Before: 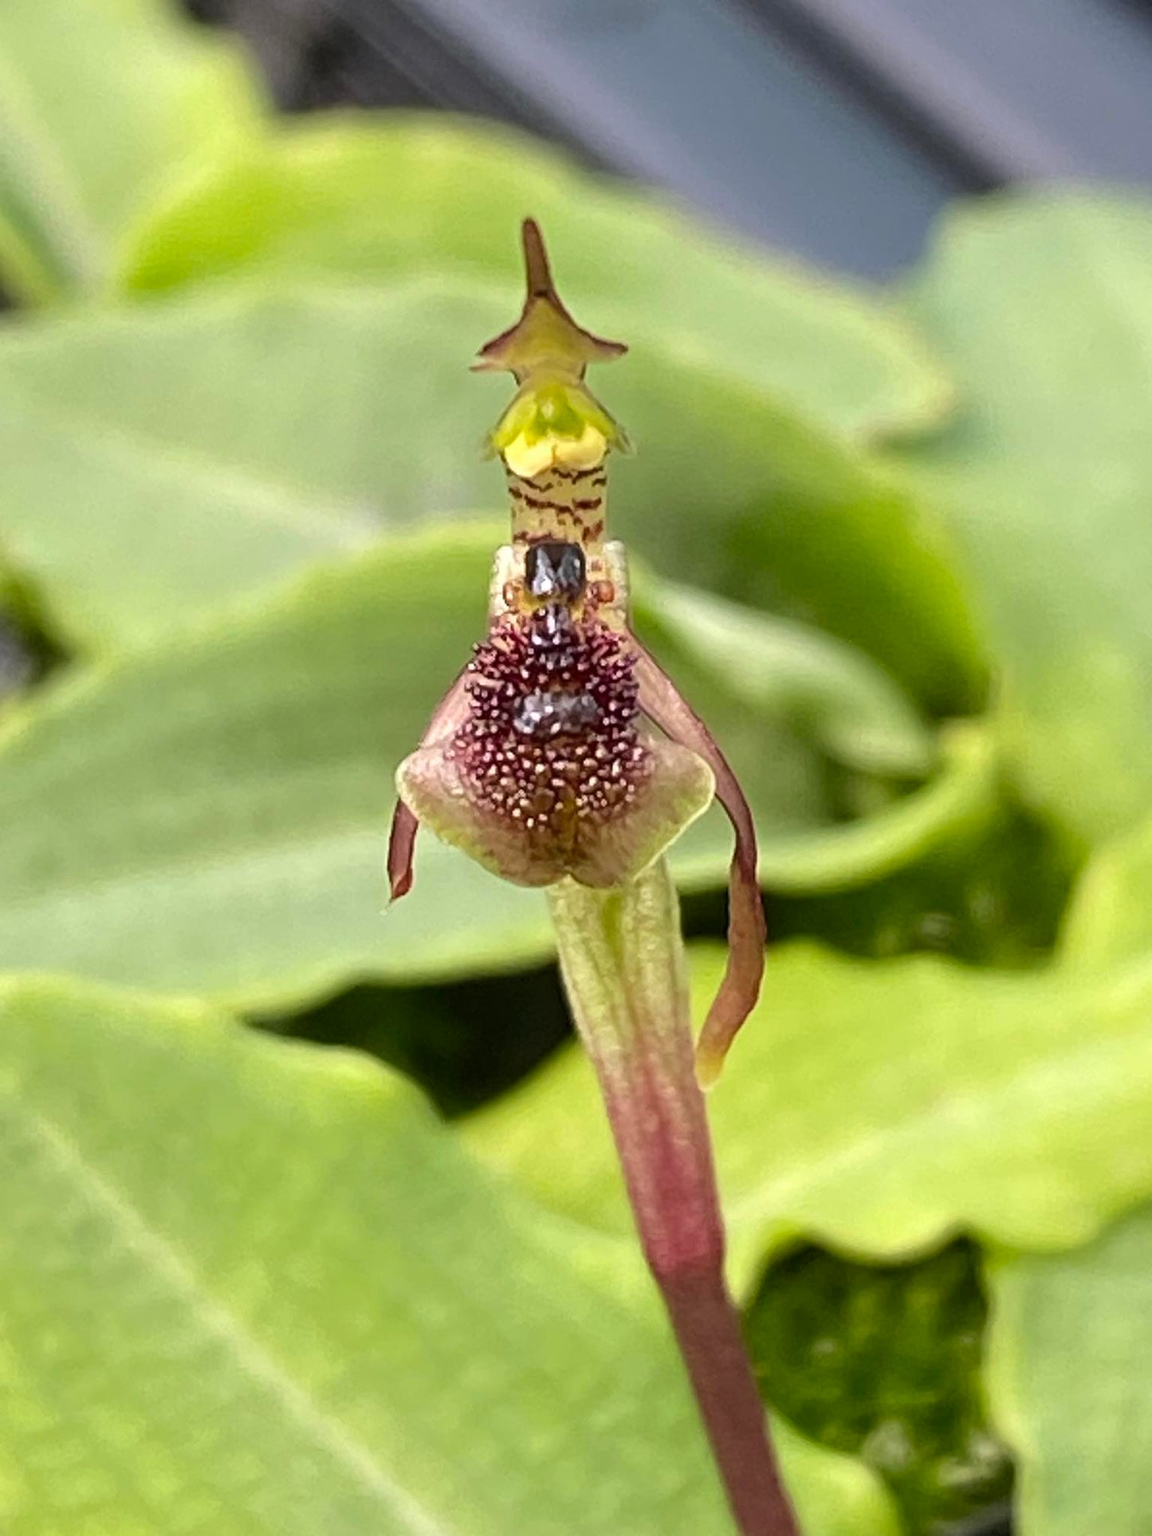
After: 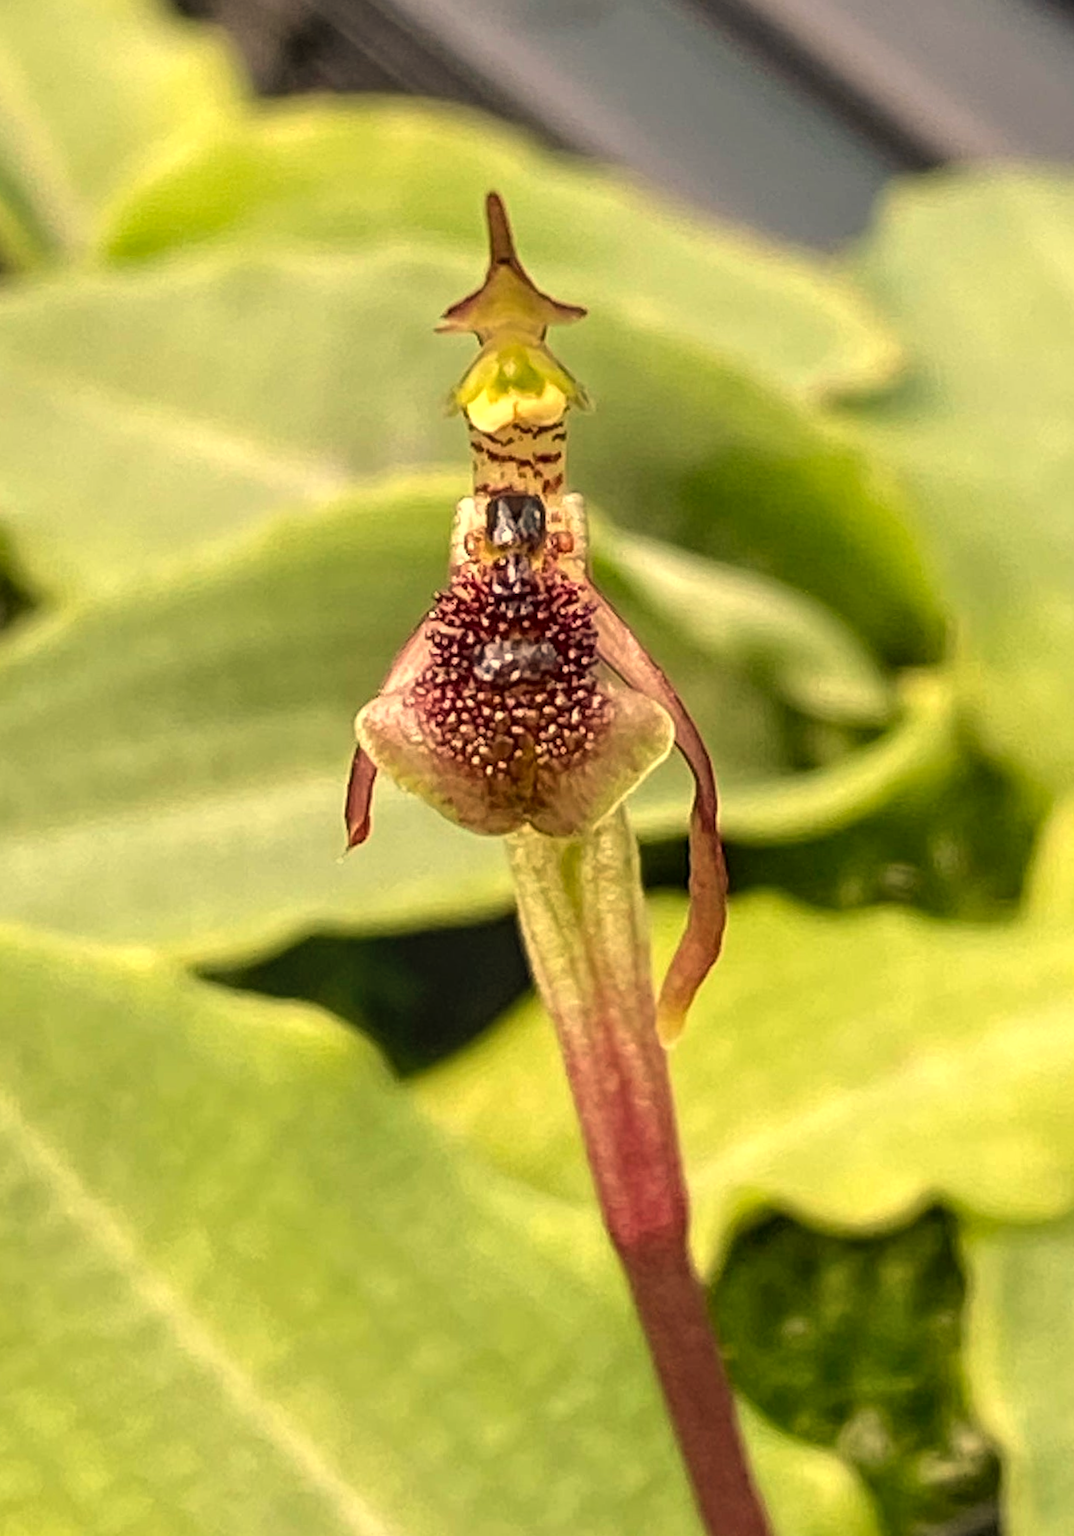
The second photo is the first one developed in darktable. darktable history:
local contrast: on, module defaults
white balance: red 1.138, green 0.996, blue 0.812
rotate and perspective: rotation 0.215°, lens shift (vertical) -0.139, crop left 0.069, crop right 0.939, crop top 0.002, crop bottom 0.996
